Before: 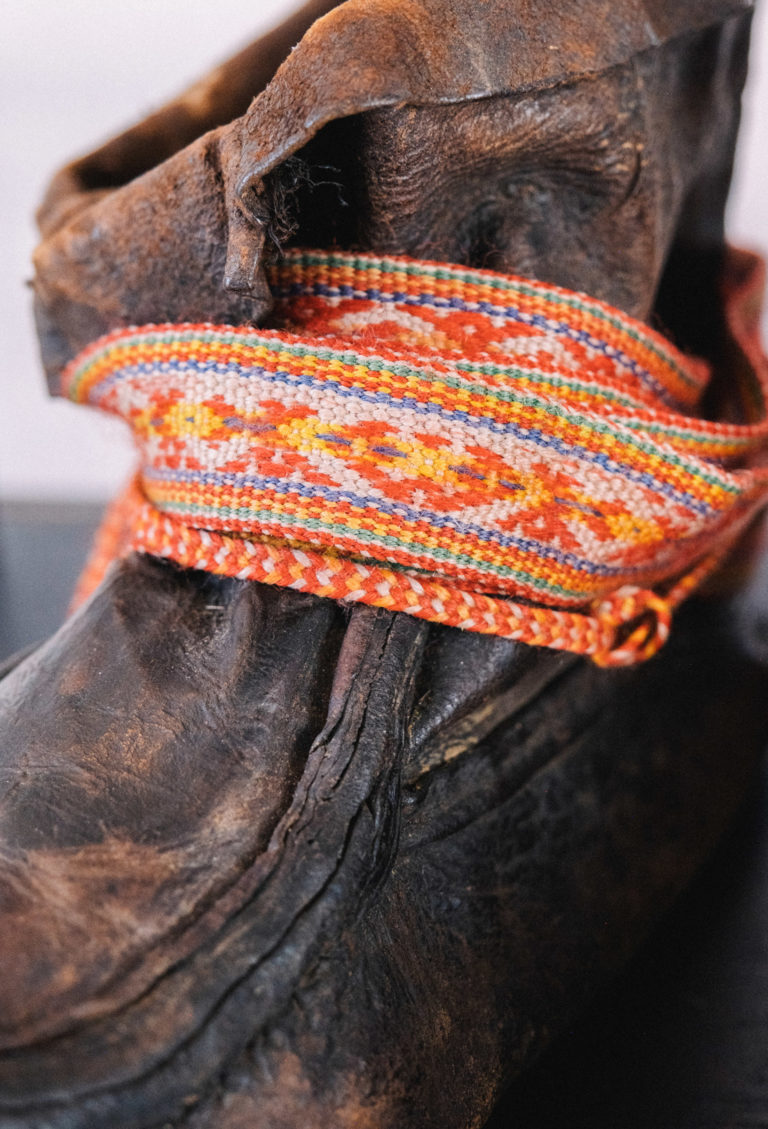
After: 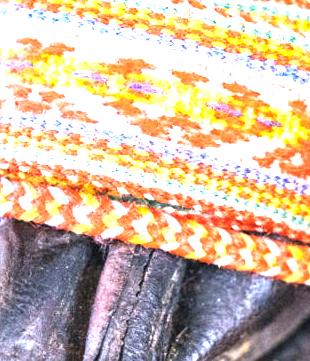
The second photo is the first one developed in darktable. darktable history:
color balance rgb: perceptual saturation grading › global saturation 10%, global vibrance 10%
white balance: red 0.948, green 1.02, blue 1.176
exposure: black level correction 0.001, exposure 2 EV, compensate highlight preservation false
crop: left 31.751%, top 32.172%, right 27.8%, bottom 35.83%
